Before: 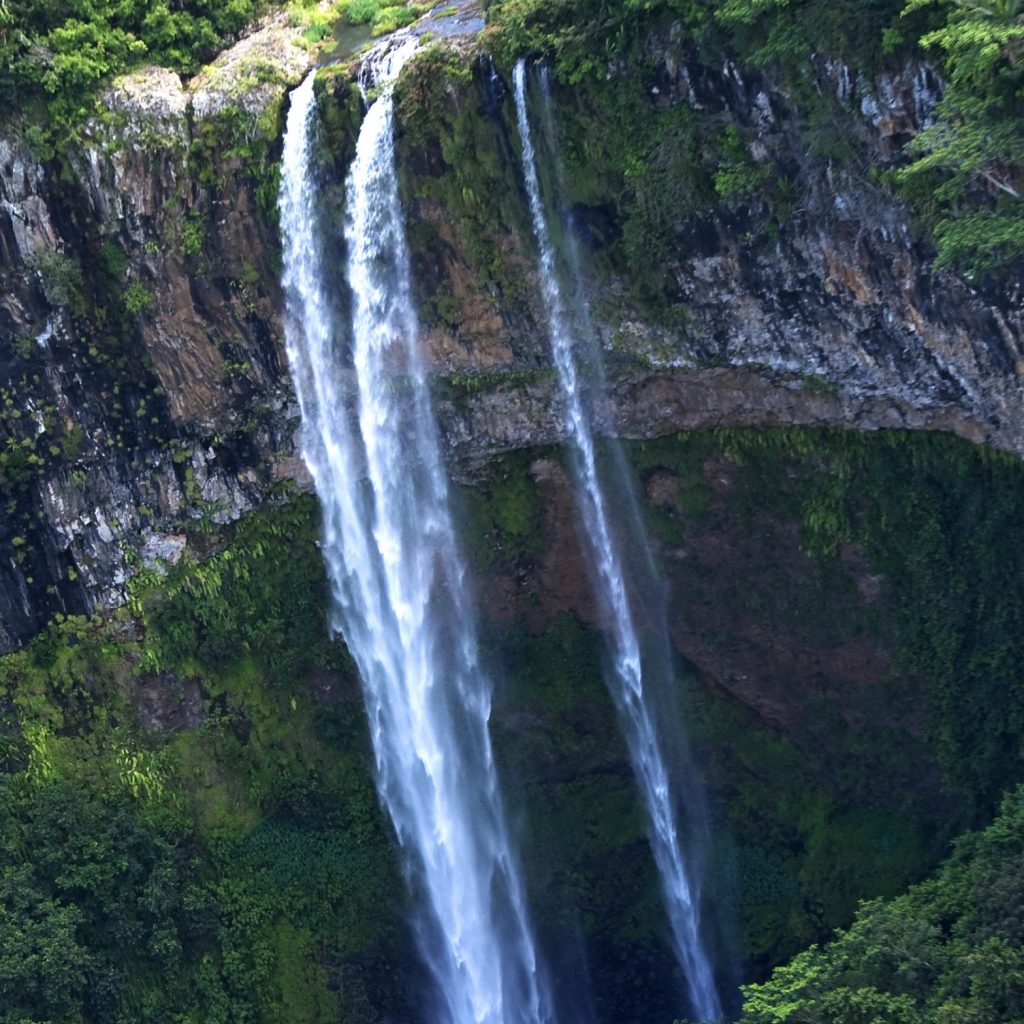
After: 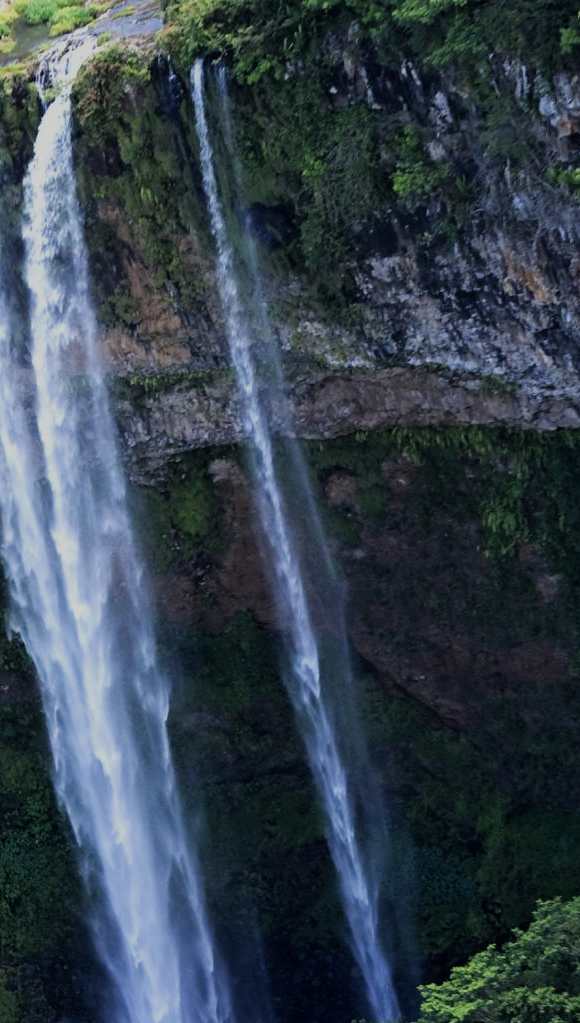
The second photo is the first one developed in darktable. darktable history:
crop: left 31.458%, top 0%, right 11.876%
filmic rgb: black relative exposure -6.98 EV, white relative exposure 5.63 EV, hardness 2.86
